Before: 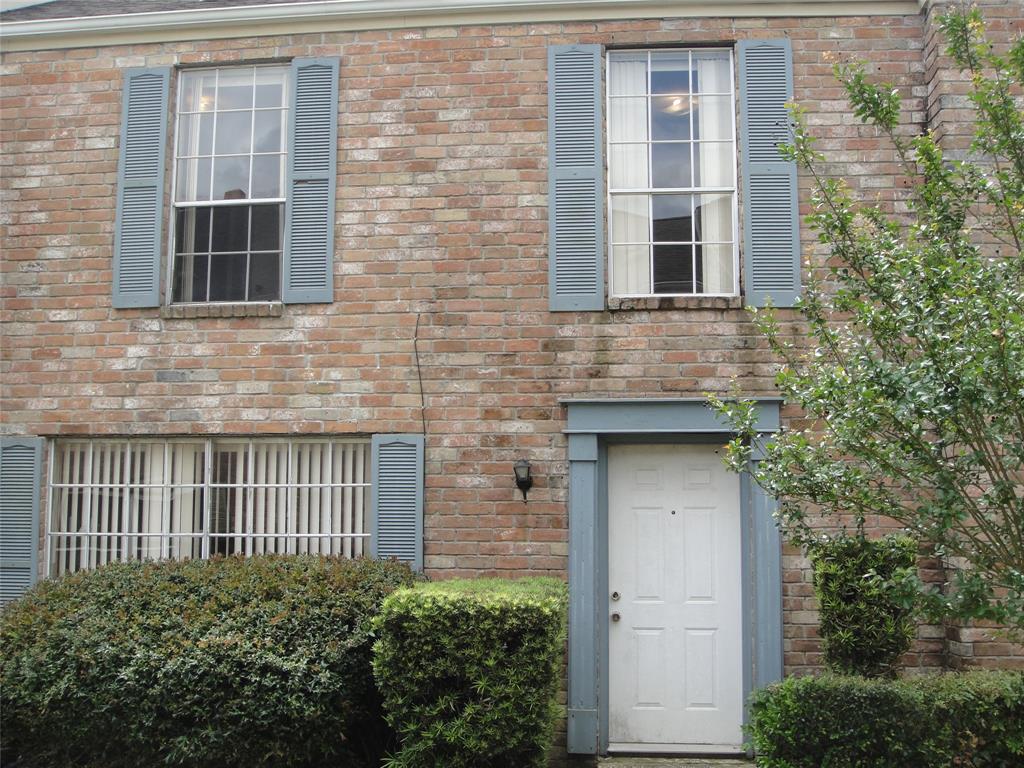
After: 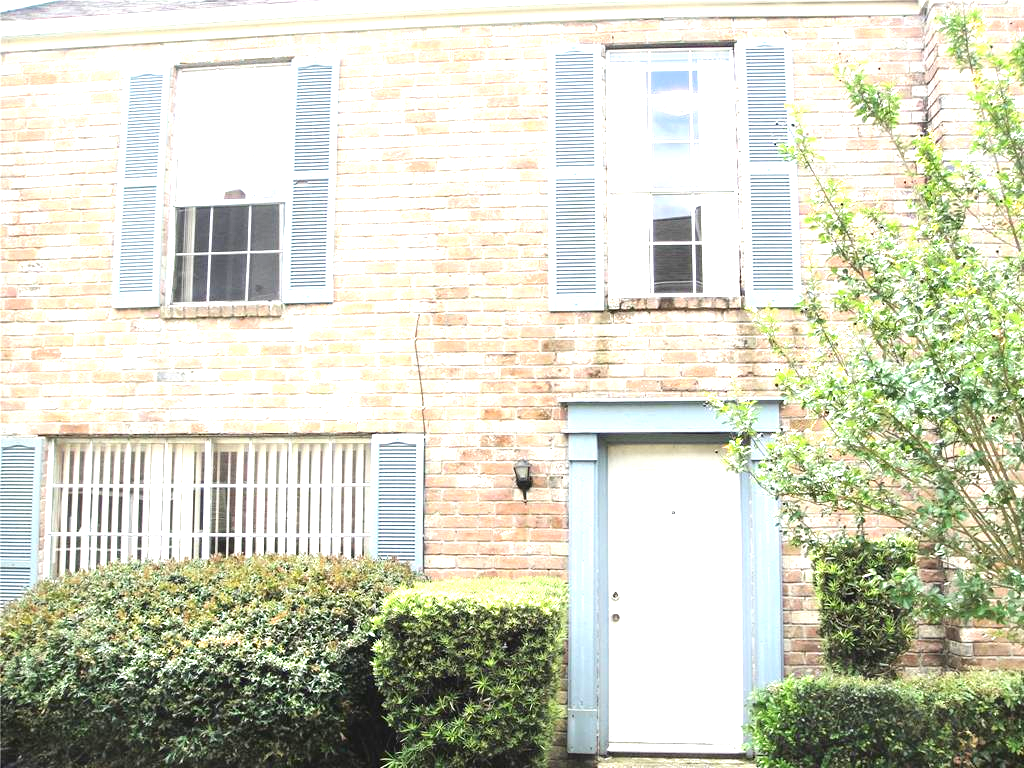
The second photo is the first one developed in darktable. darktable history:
tone curve: curves: ch0 [(0, 0) (0.08, 0.056) (0.4, 0.4) (0.6, 0.612) (0.92, 0.924) (1, 1)], color space Lab, independent channels, preserve colors none
exposure: black level correction 0, exposure 1.991 EV, compensate highlight preservation false
